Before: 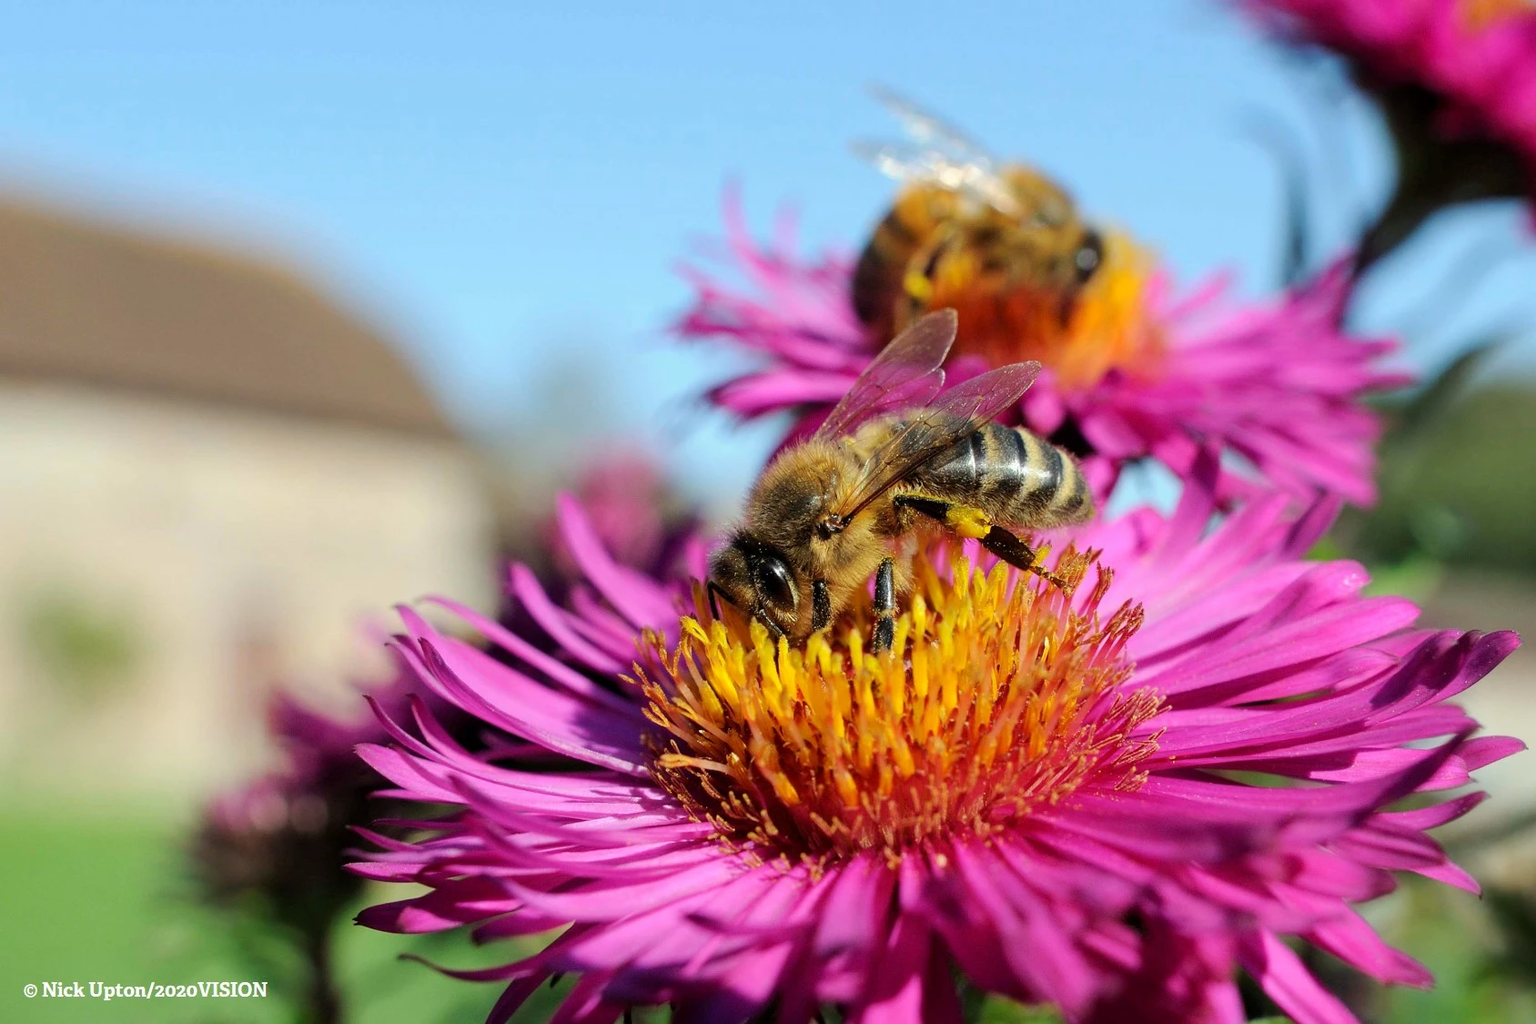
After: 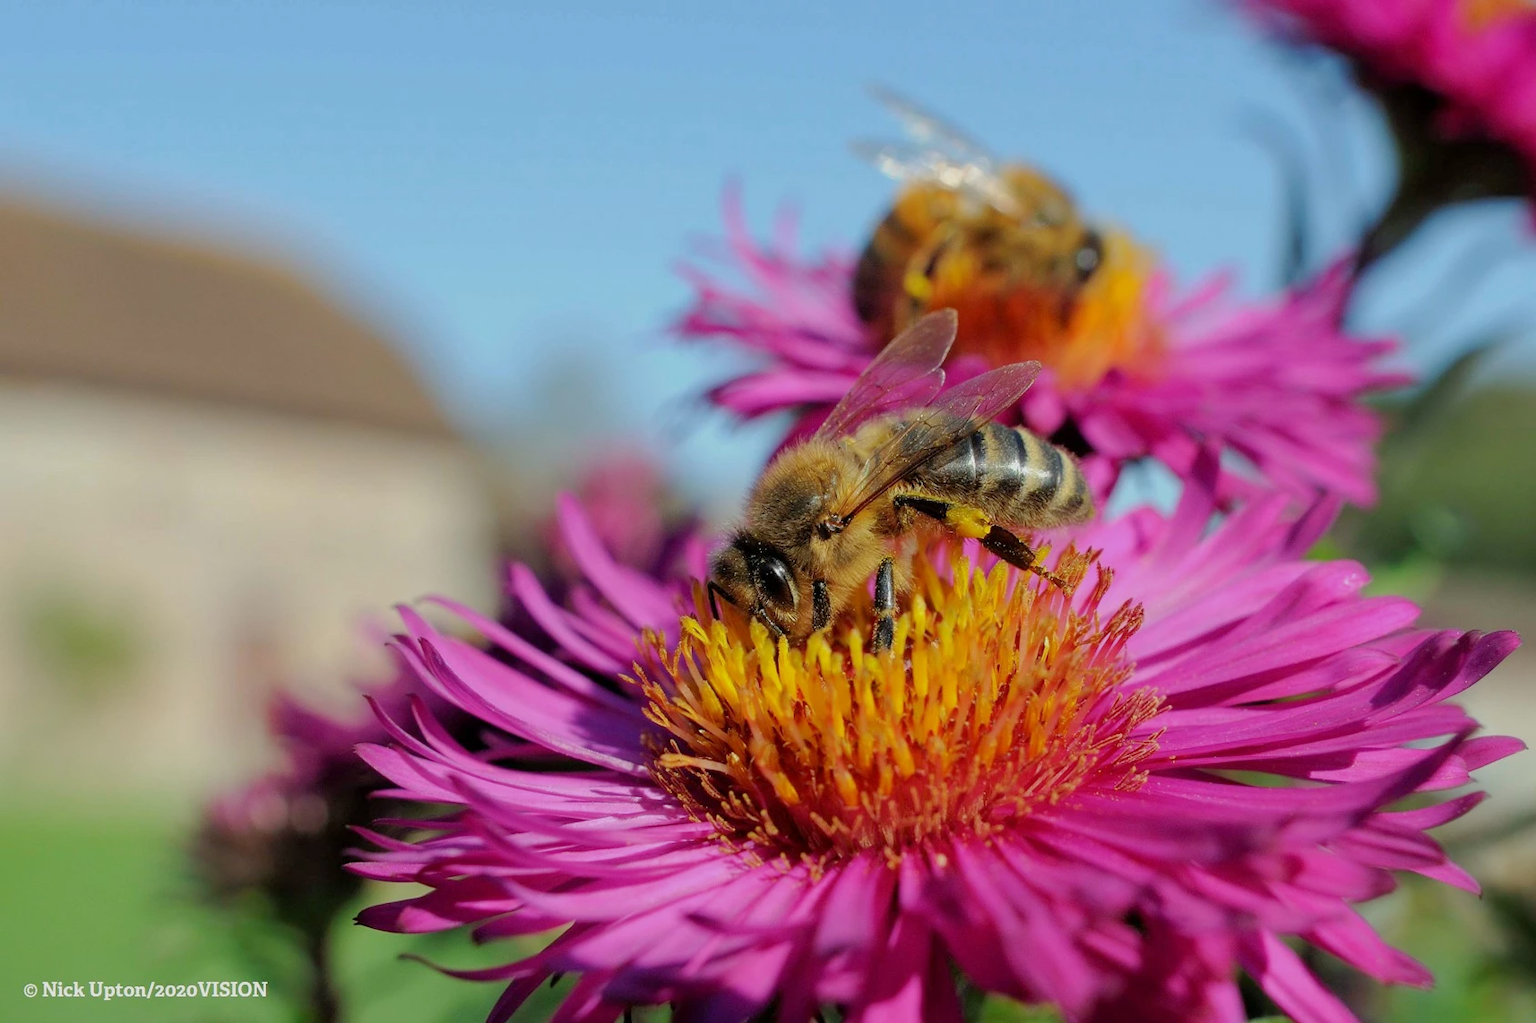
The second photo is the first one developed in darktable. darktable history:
tone equalizer: -8 EV 0.266 EV, -7 EV 0.419 EV, -6 EV 0.451 EV, -5 EV 0.21 EV, -3 EV -0.255 EV, -2 EV -0.408 EV, -1 EV -0.435 EV, +0 EV -0.251 EV, edges refinement/feathering 500, mask exposure compensation -1.57 EV, preserve details no
